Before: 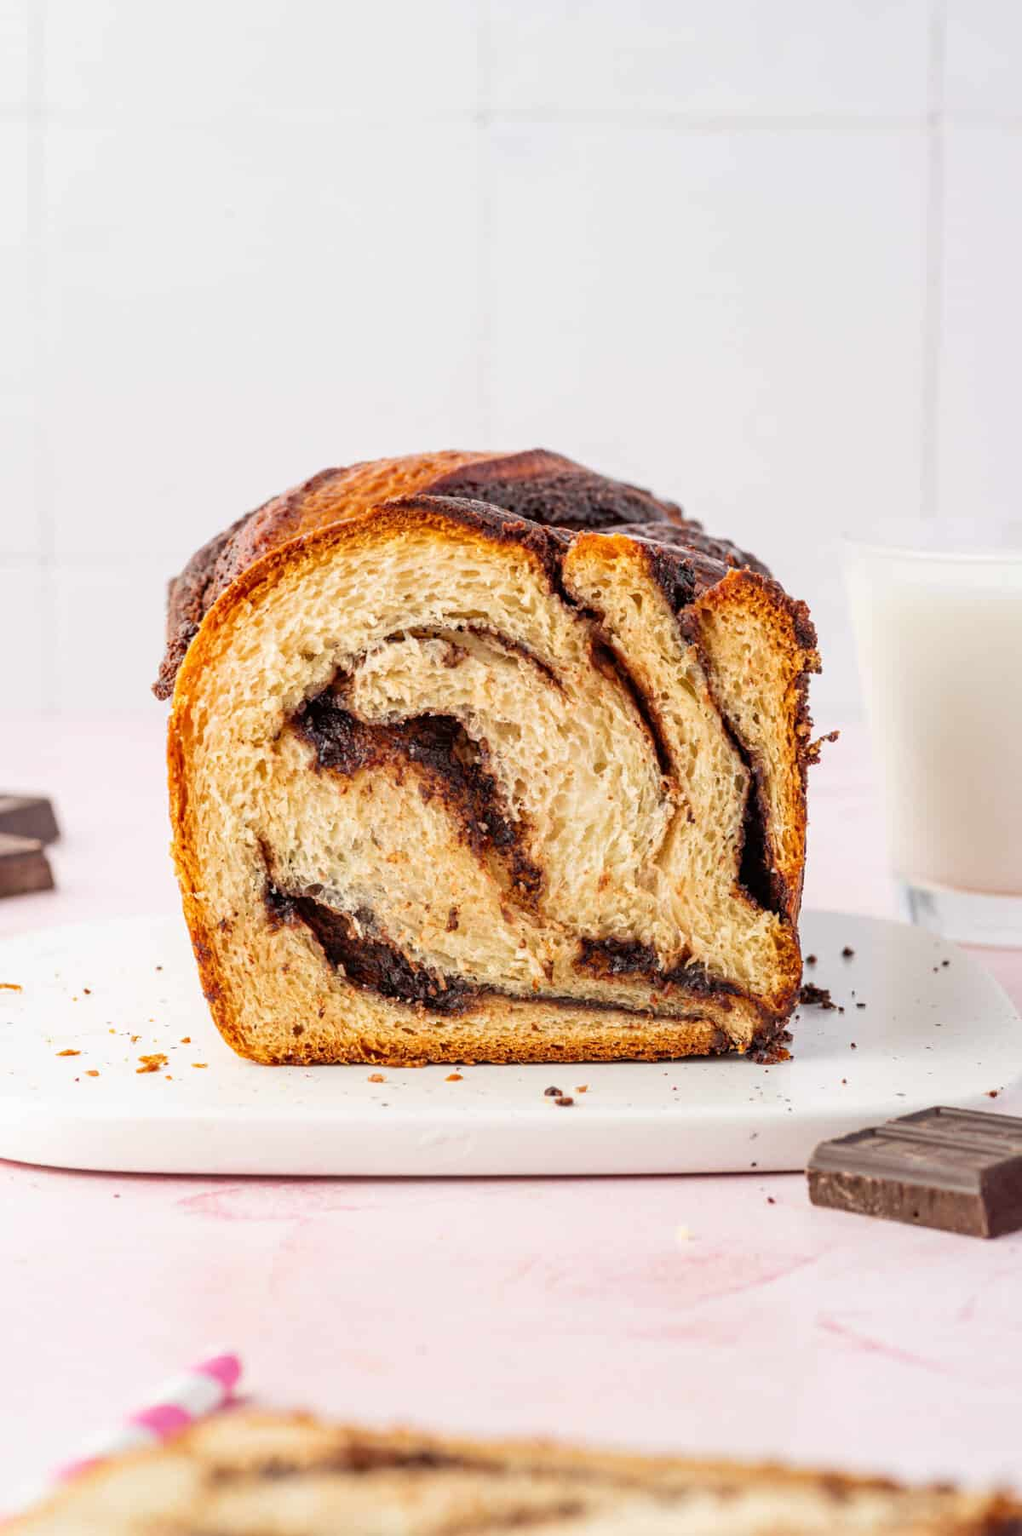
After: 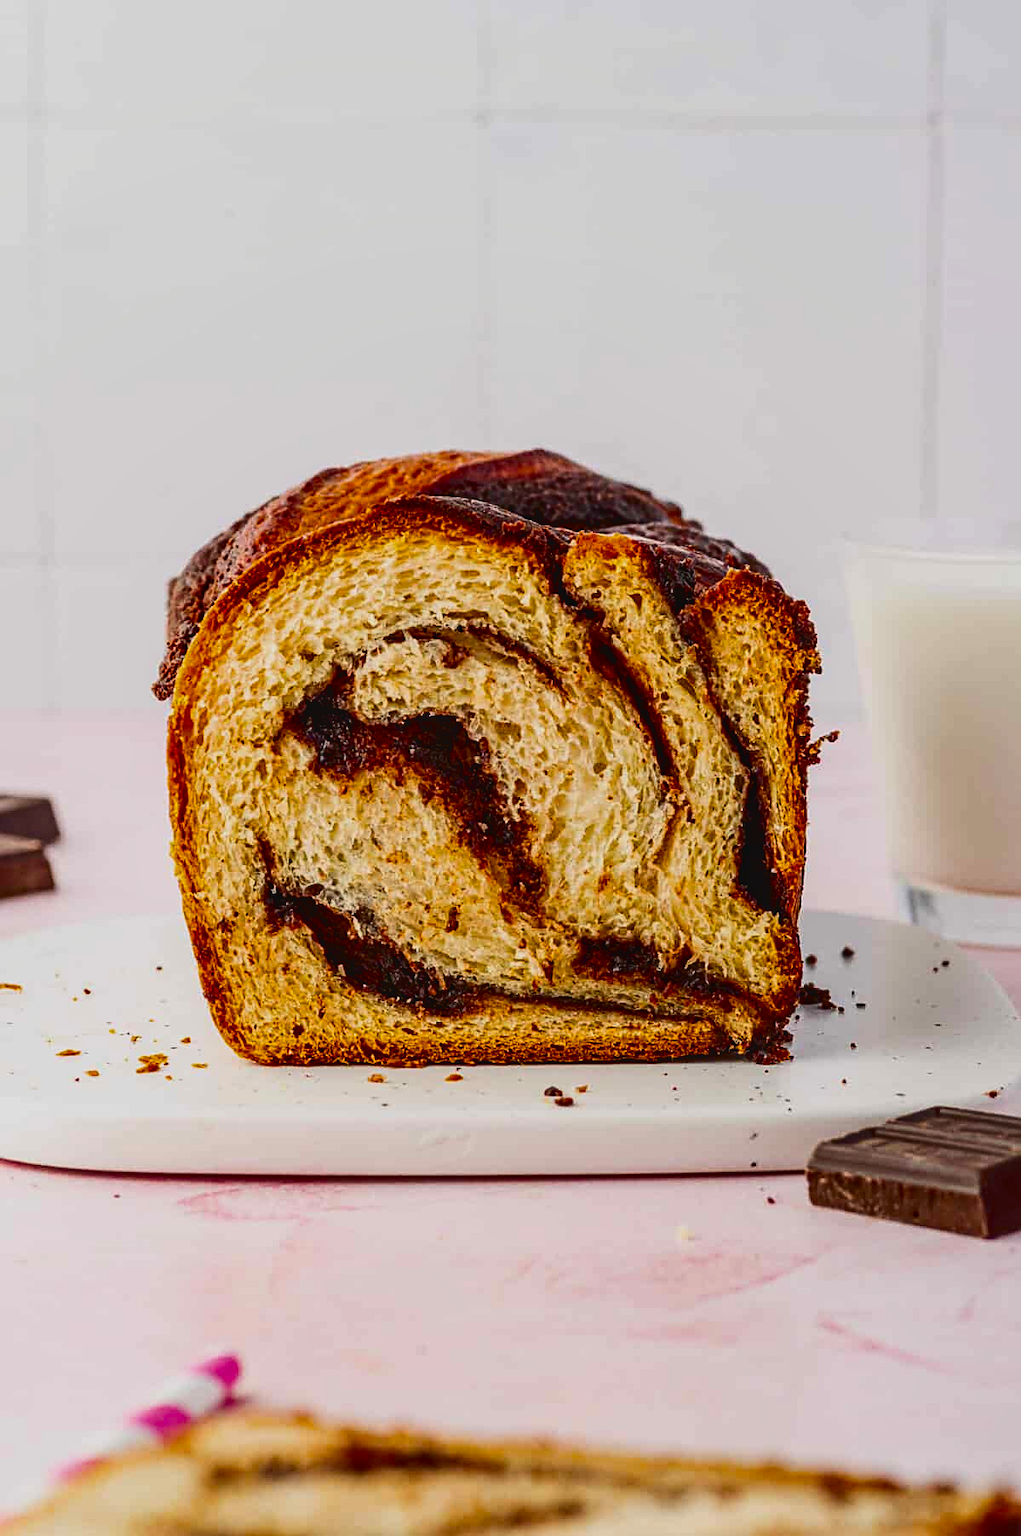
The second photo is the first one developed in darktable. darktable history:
sharpen: on, module defaults
local contrast: detail 110%
exposure: exposure -0.462 EV, compensate highlight preservation false
rotate and perspective: automatic cropping original format, crop left 0, crop top 0
color balance rgb: perceptual saturation grading › global saturation 30%, global vibrance 10%
contrast brightness saturation: contrast 0.24, brightness -0.24, saturation 0.14
color correction: highlights a* -0.137, highlights b* 0.137
